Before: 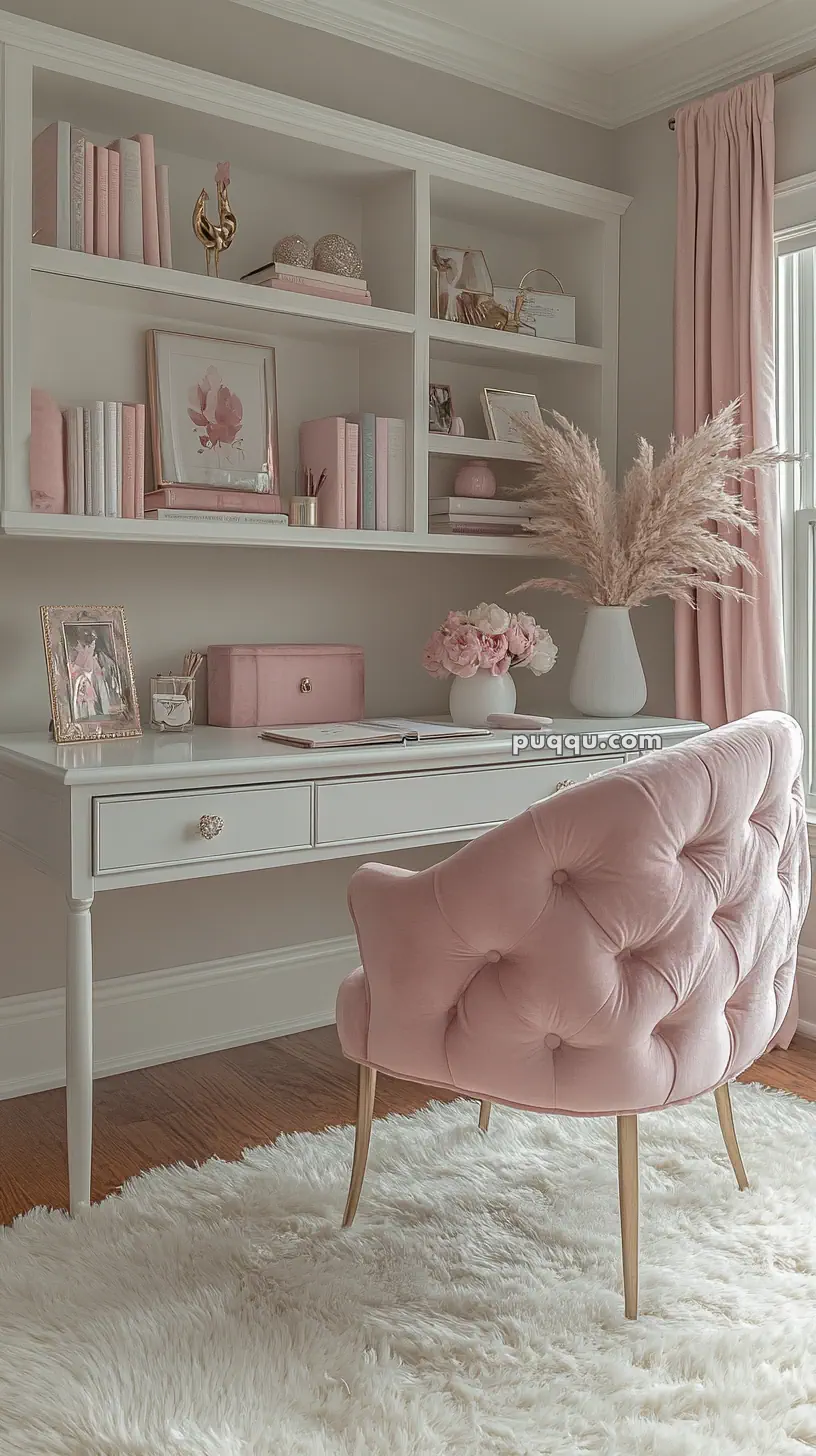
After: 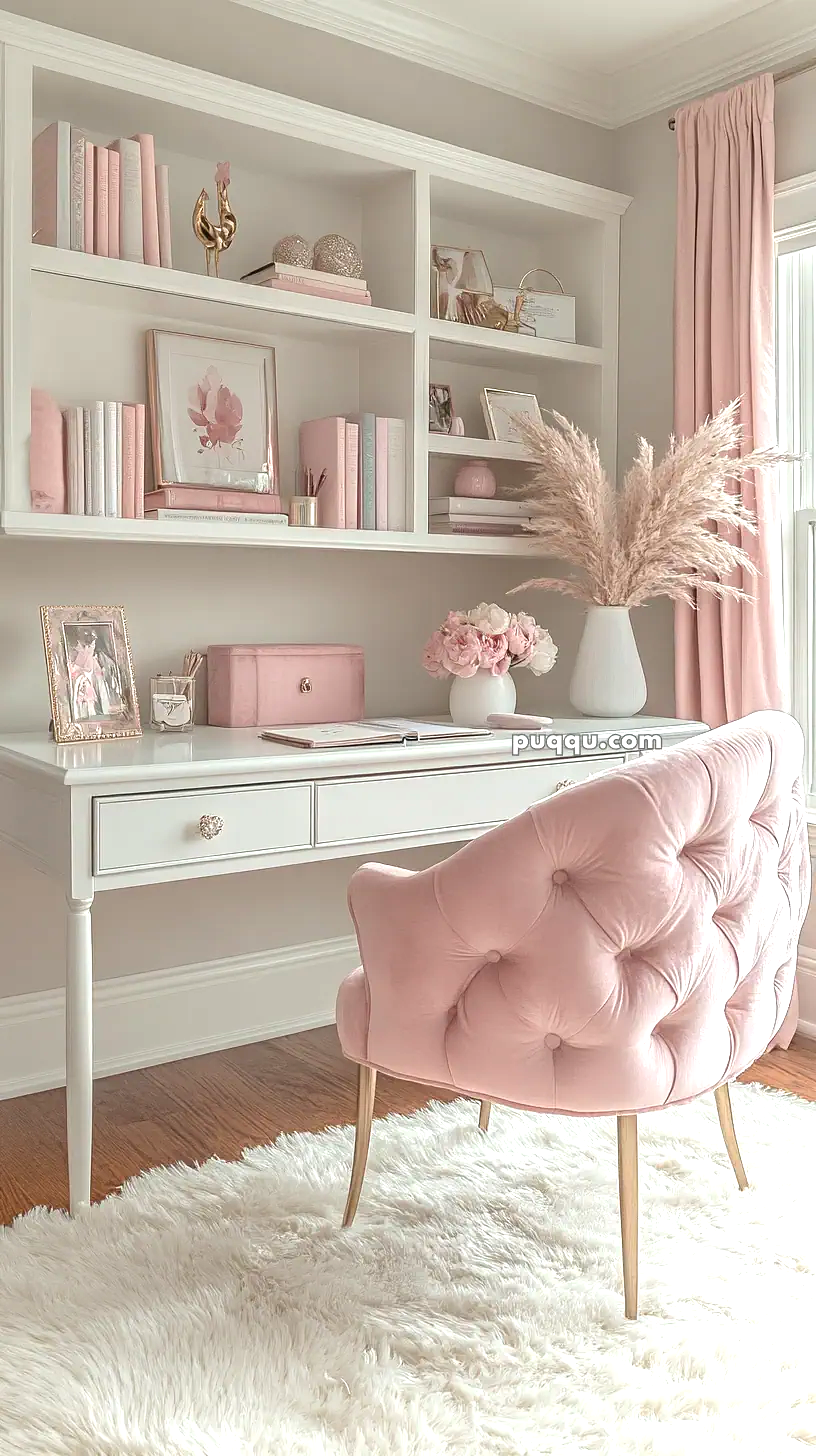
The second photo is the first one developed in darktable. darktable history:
exposure: exposure 0.951 EV, compensate highlight preservation false
